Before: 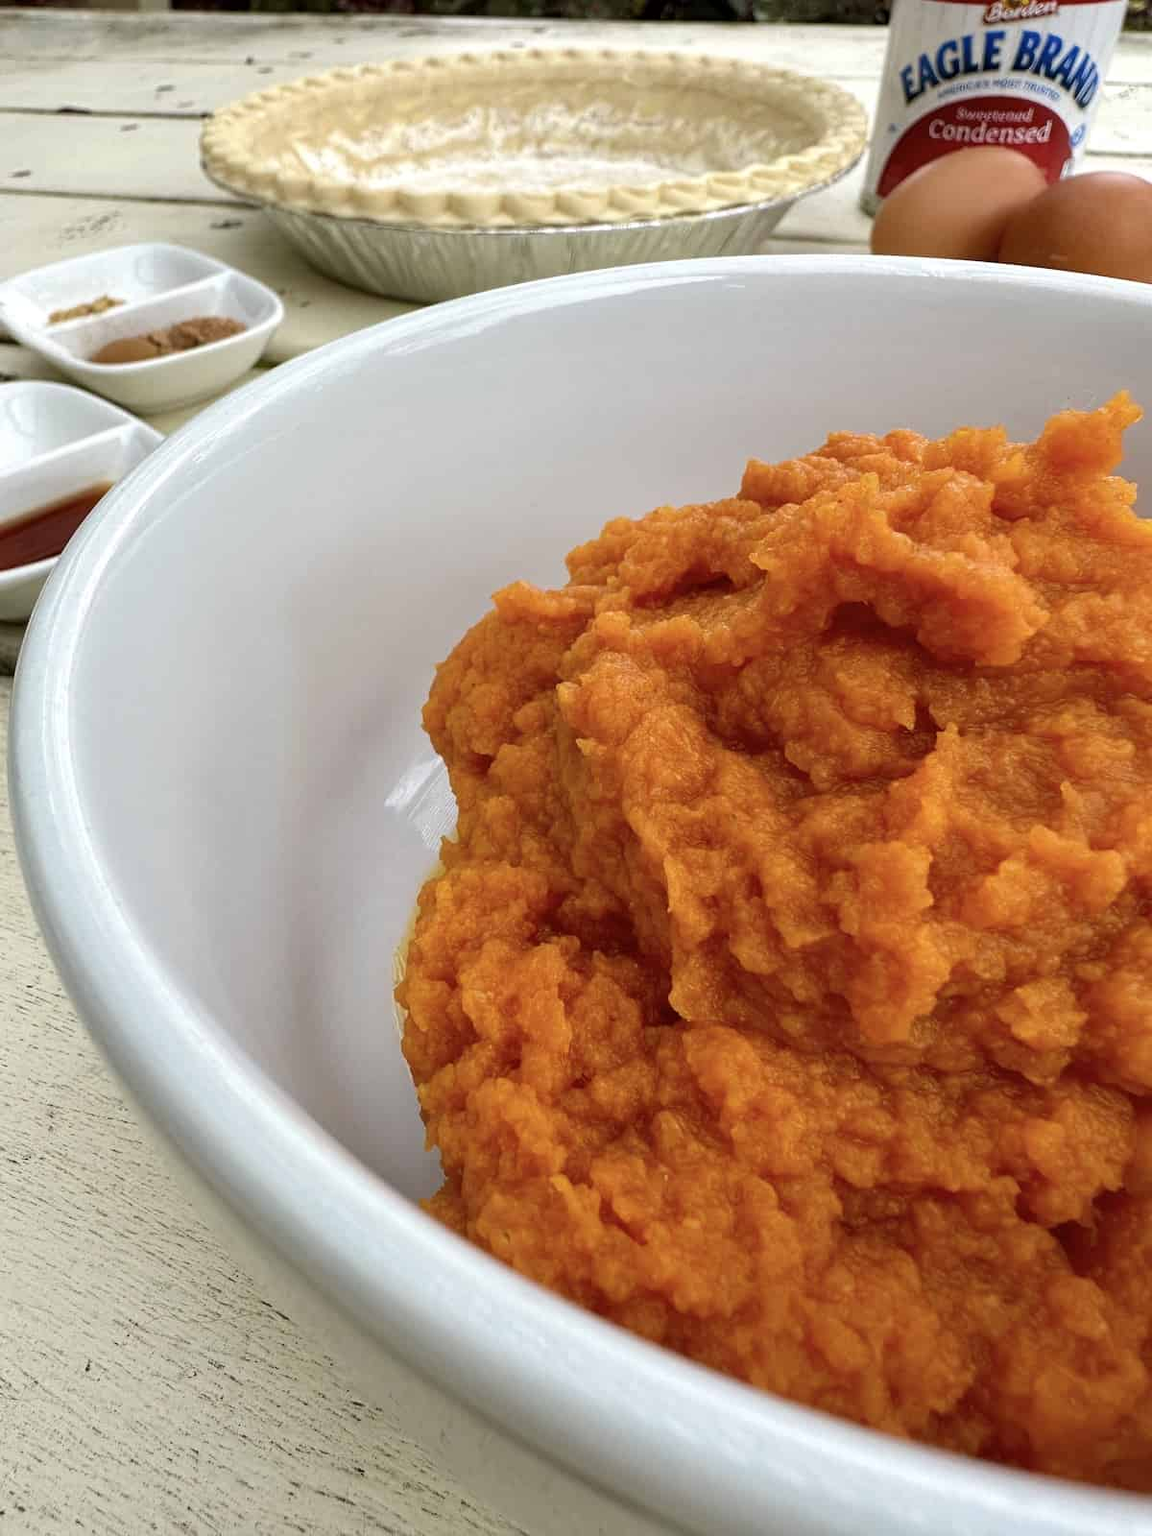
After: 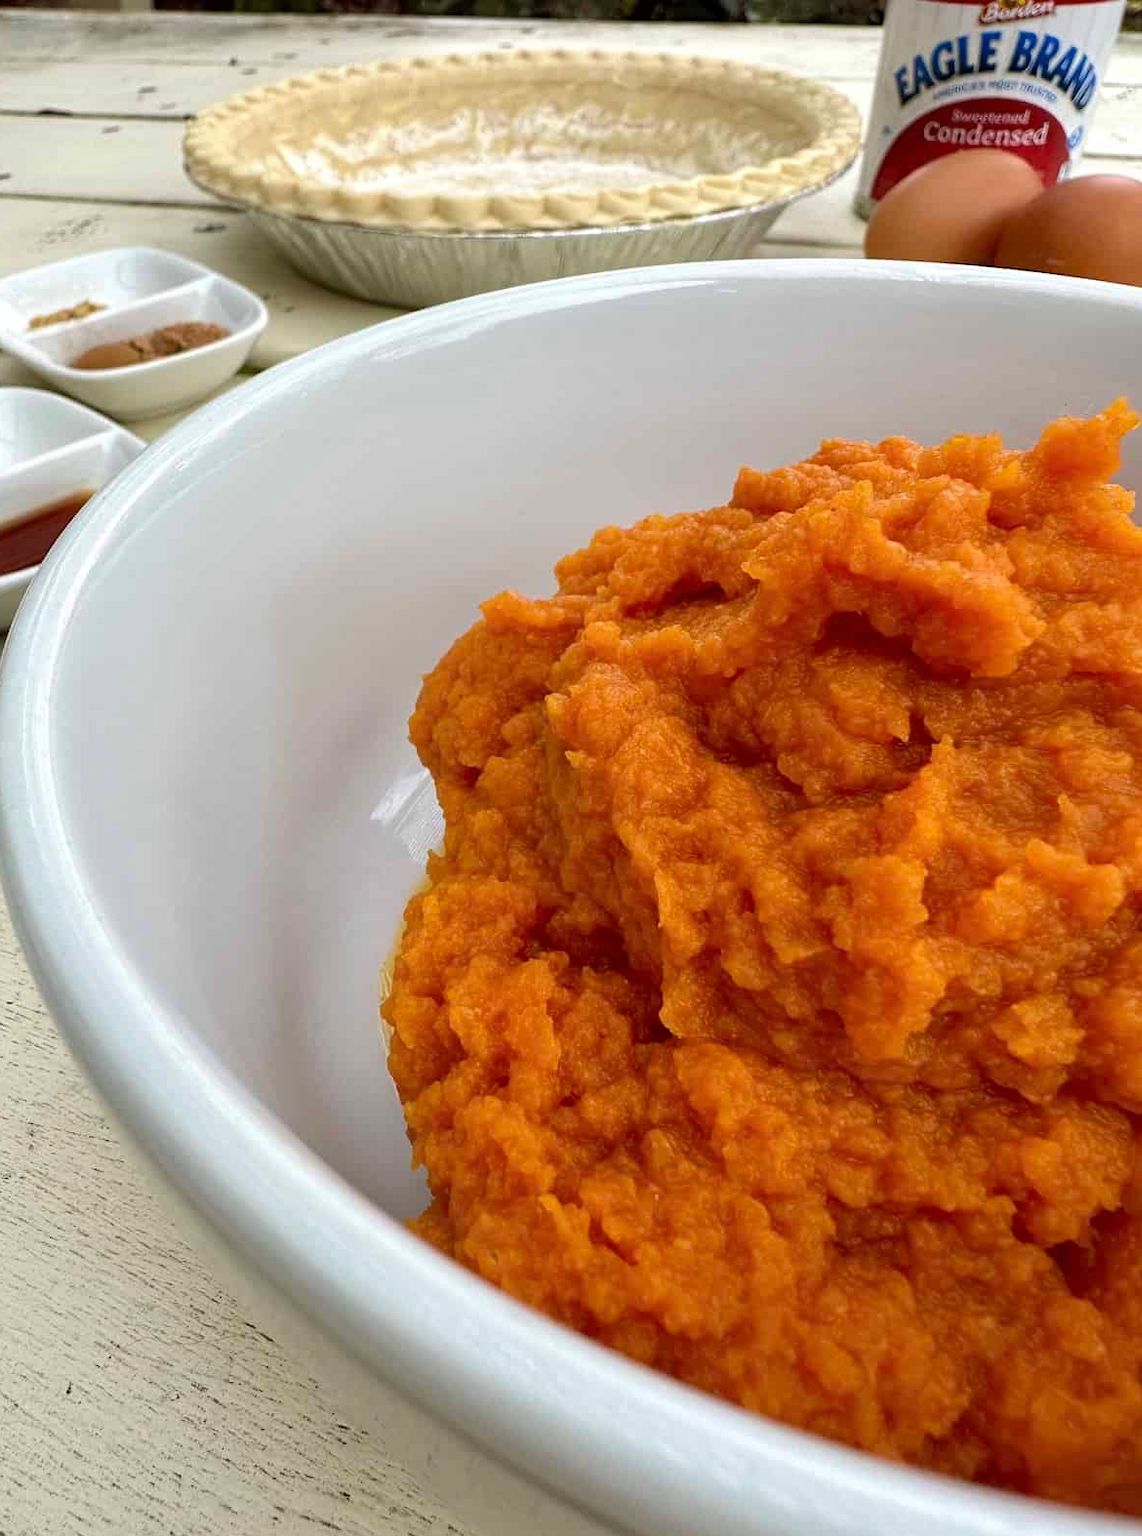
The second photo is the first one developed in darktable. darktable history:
crop and rotate: left 1.778%, right 0.576%, bottom 1.567%
